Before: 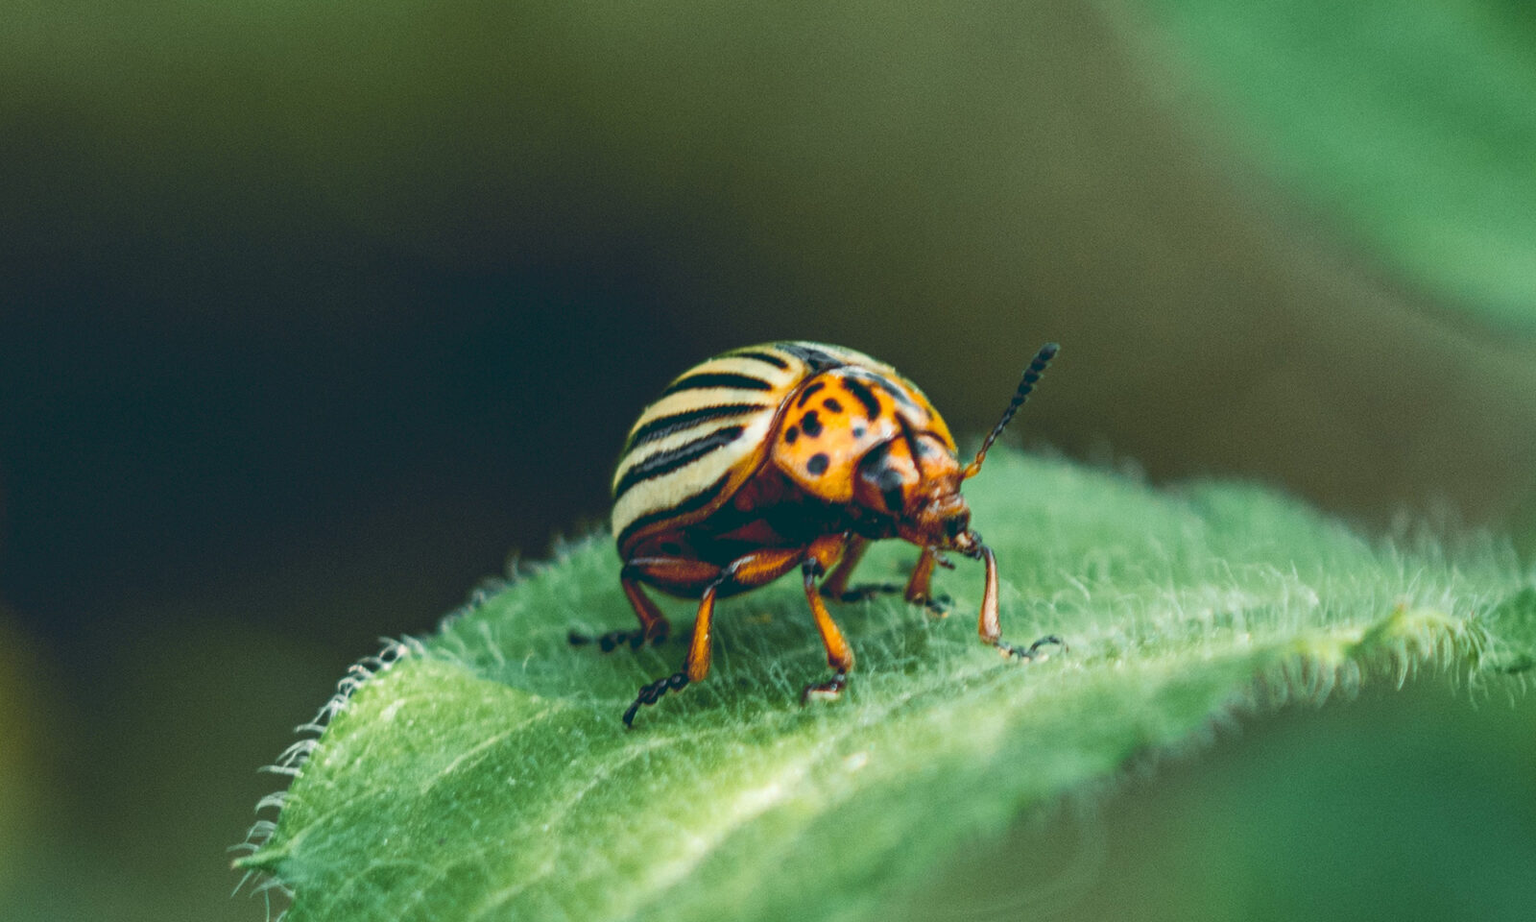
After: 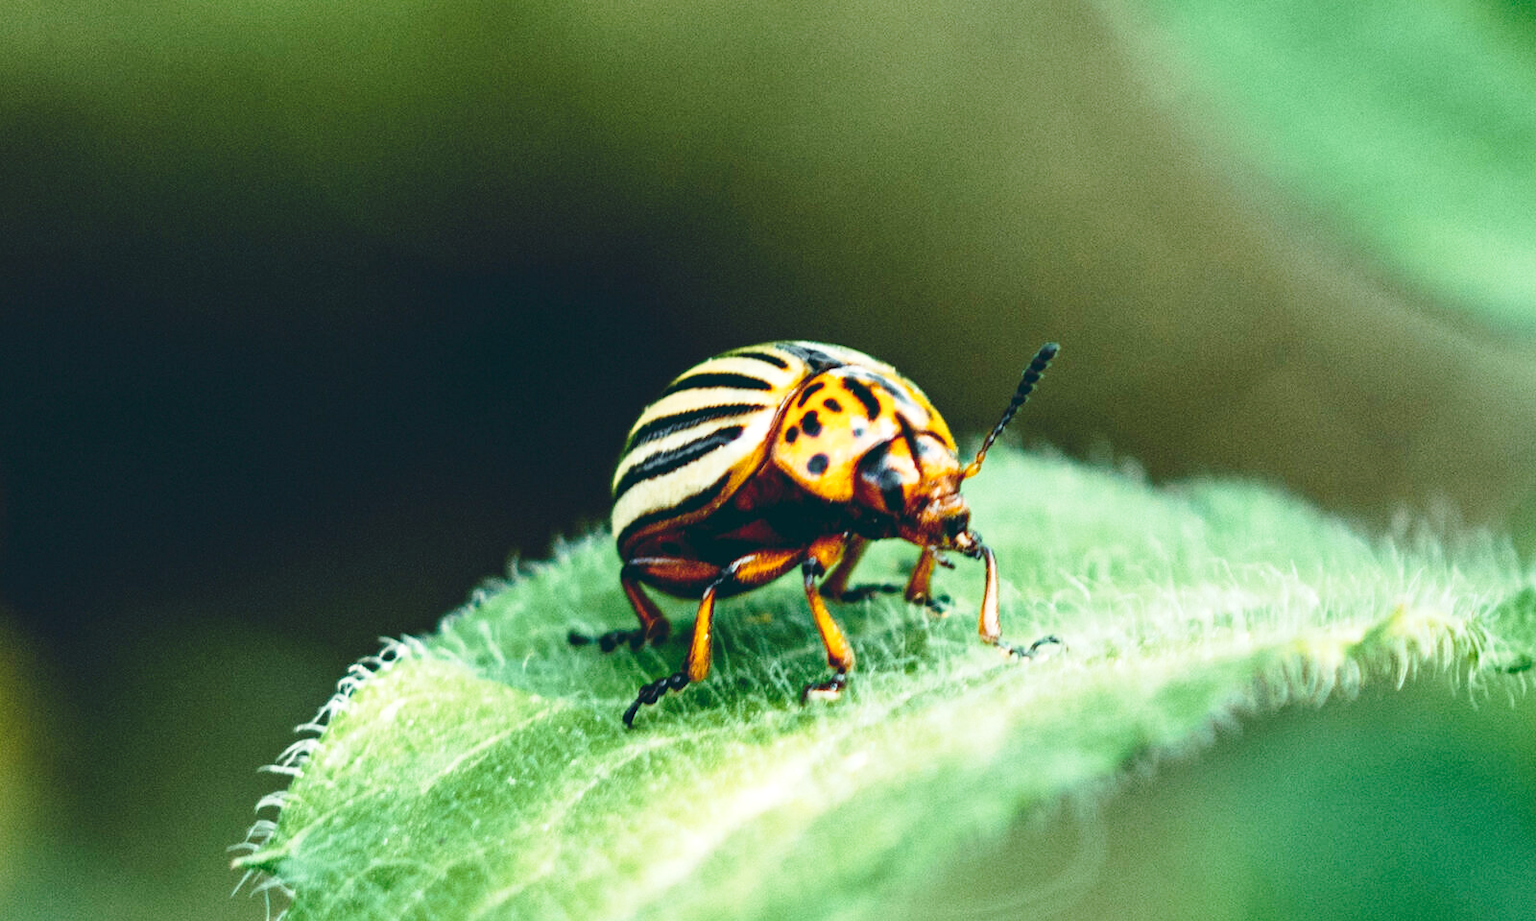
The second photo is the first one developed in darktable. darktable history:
base curve: curves: ch0 [(0, 0) (0.028, 0.03) (0.121, 0.232) (0.46, 0.748) (0.859, 0.968) (1, 1)], preserve colors none
tone equalizer: -8 EV -0.417 EV, -7 EV -0.389 EV, -6 EV -0.333 EV, -5 EV -0.222 EV, -3 EV 0.222 EV, -2 EV 0.333 EV, -1 EV 0.389 EV, +0 EV 0.417 EV, edges refinement/feathering 500, mask exposure compensation -1.57 EV, preserve details no
